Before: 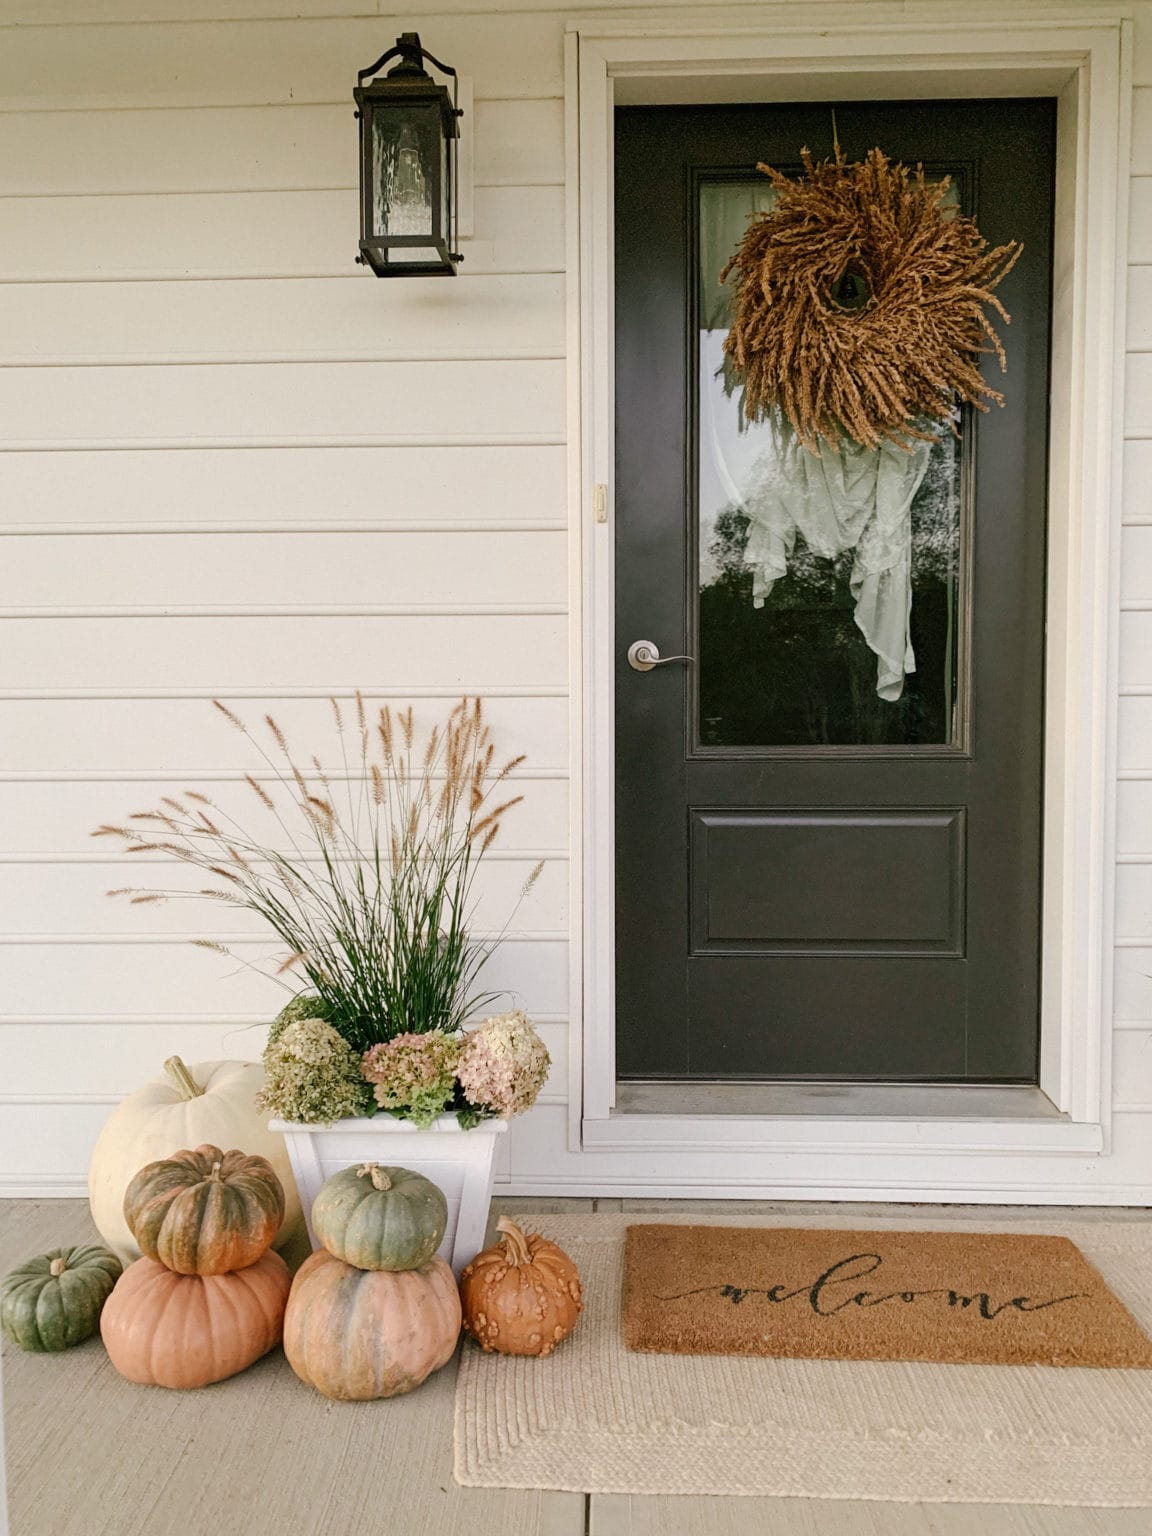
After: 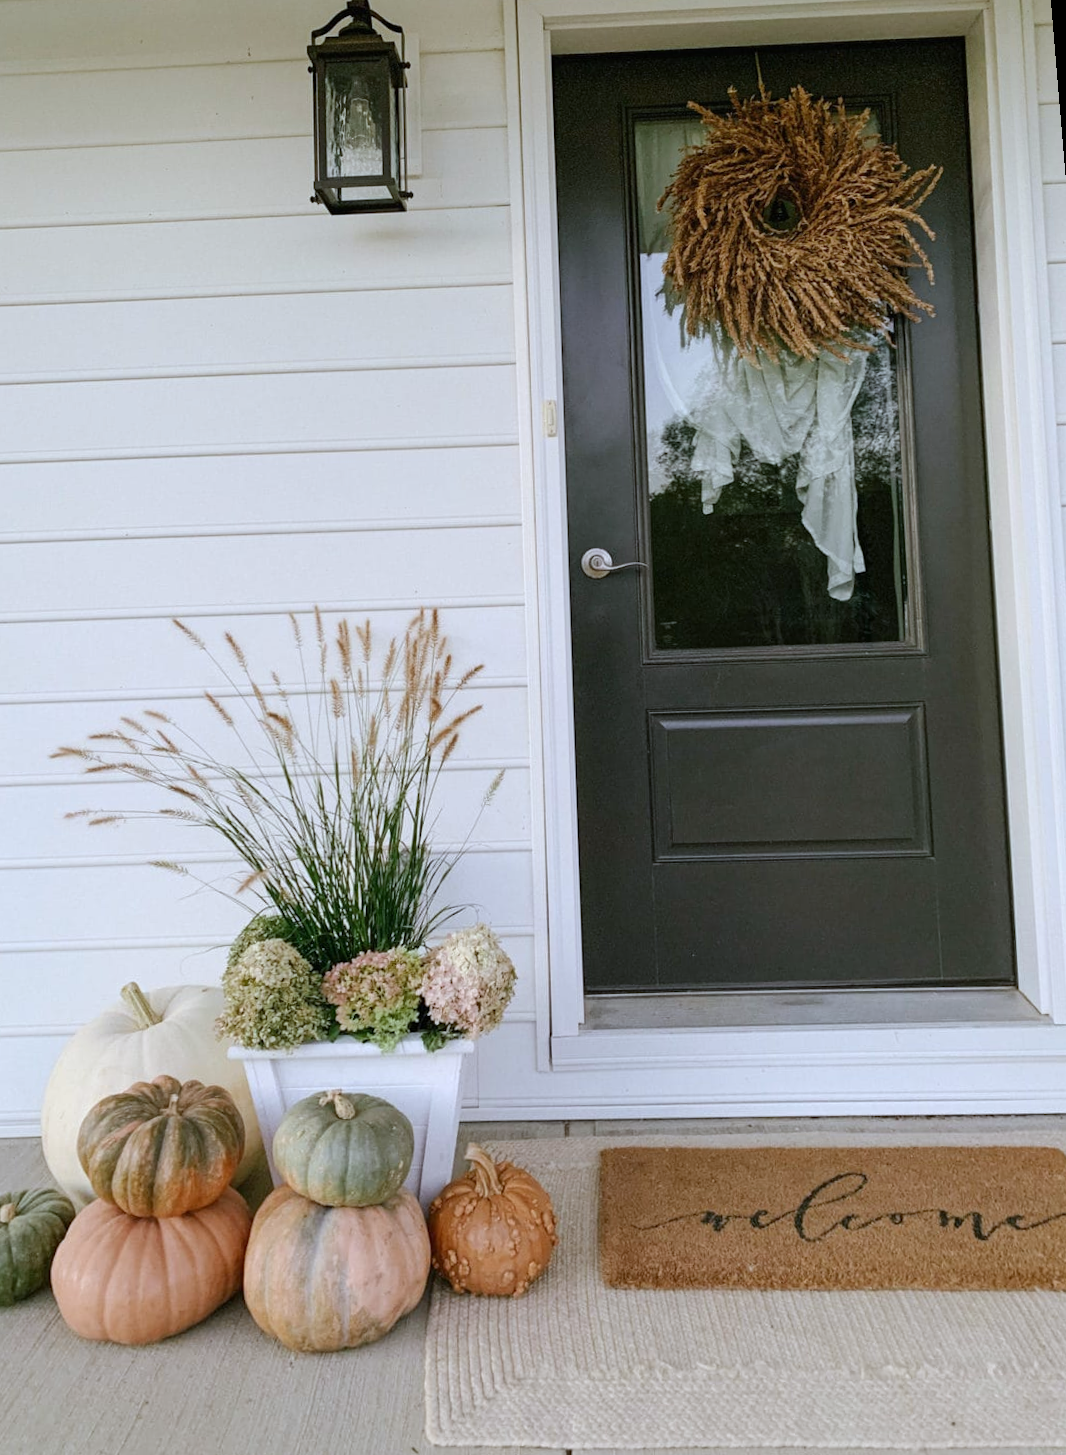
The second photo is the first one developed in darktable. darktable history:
rotate and perspective: rotation -1.68°, lens shift (vertical) -0.146, crop left 0.049, crop right 0.912, crop top 0.032, crop bottom 0.96
white balance: red 0.931, blue 1.11
